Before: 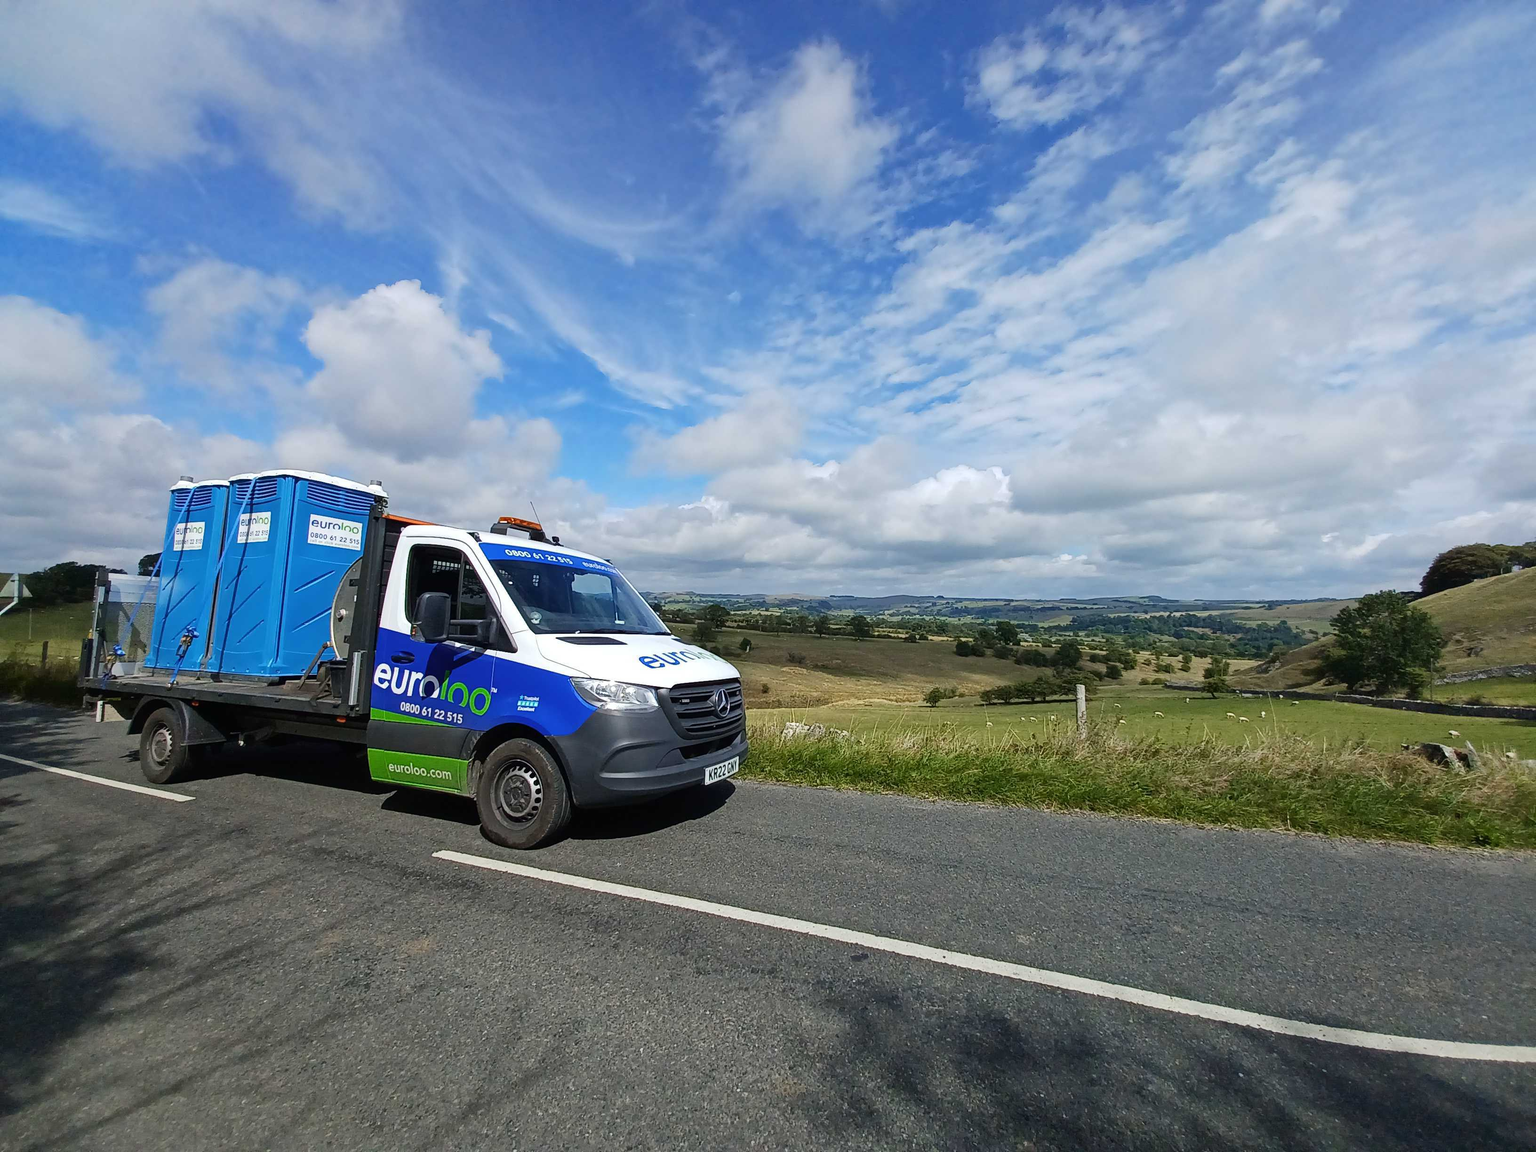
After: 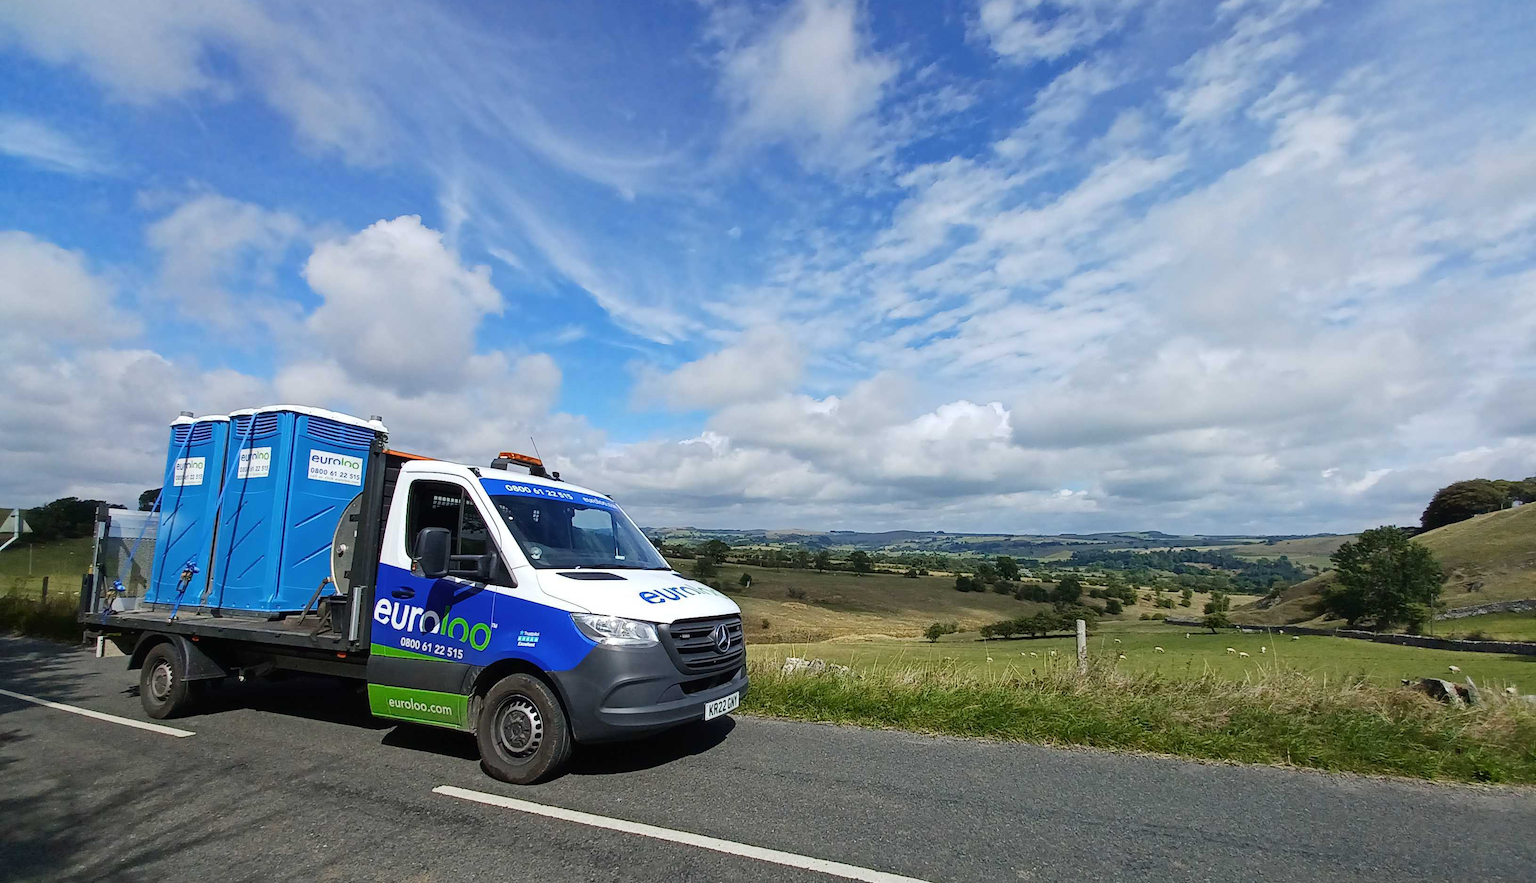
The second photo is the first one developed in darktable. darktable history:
tone equalizer: on, module defaults
crop: top 5.667%, bottom 17.637%
